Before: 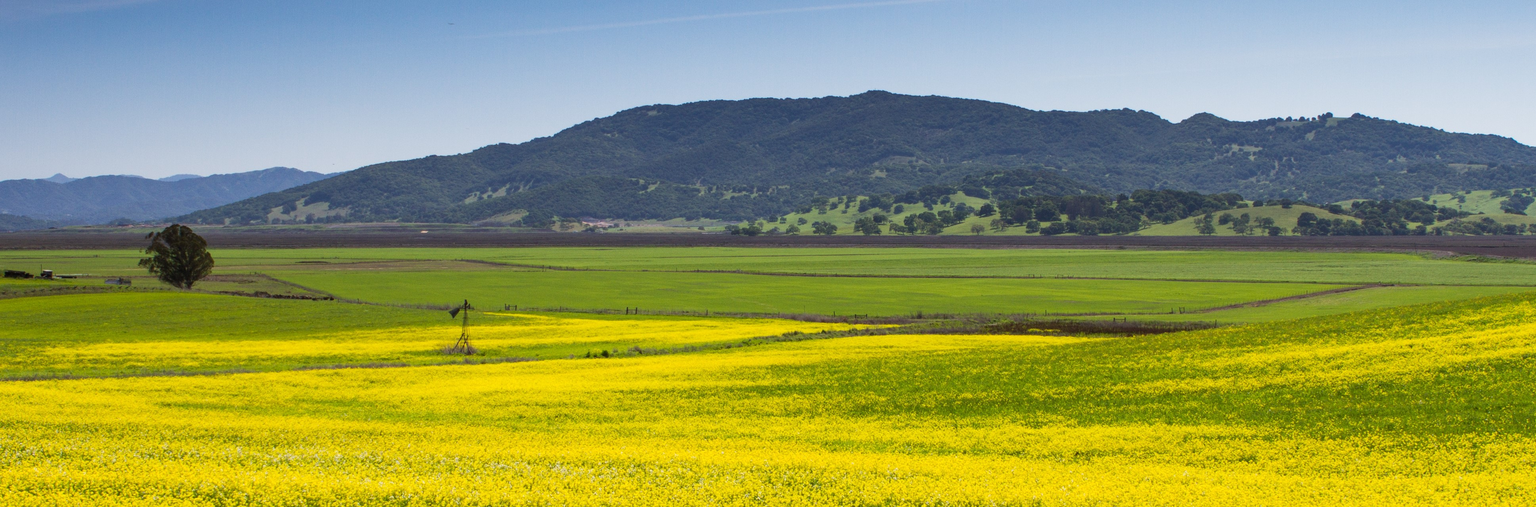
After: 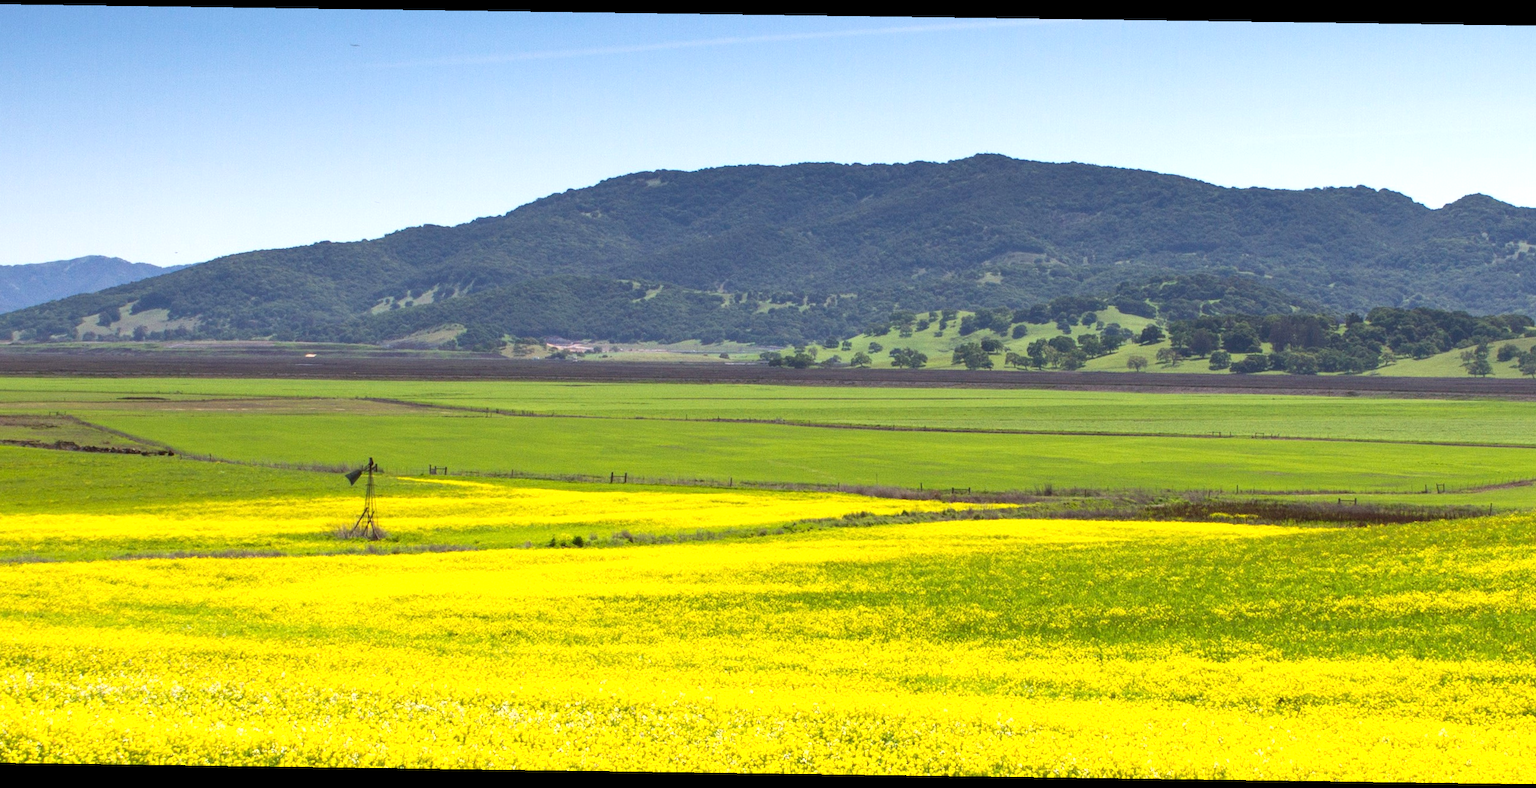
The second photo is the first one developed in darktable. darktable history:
rotate and perspective: rotation 0.8°, automatic cropping off
crop and rotate: left 14.292%, right 19.041%
exposure: exposure 0.636 EV, compensate highlight preservation false
